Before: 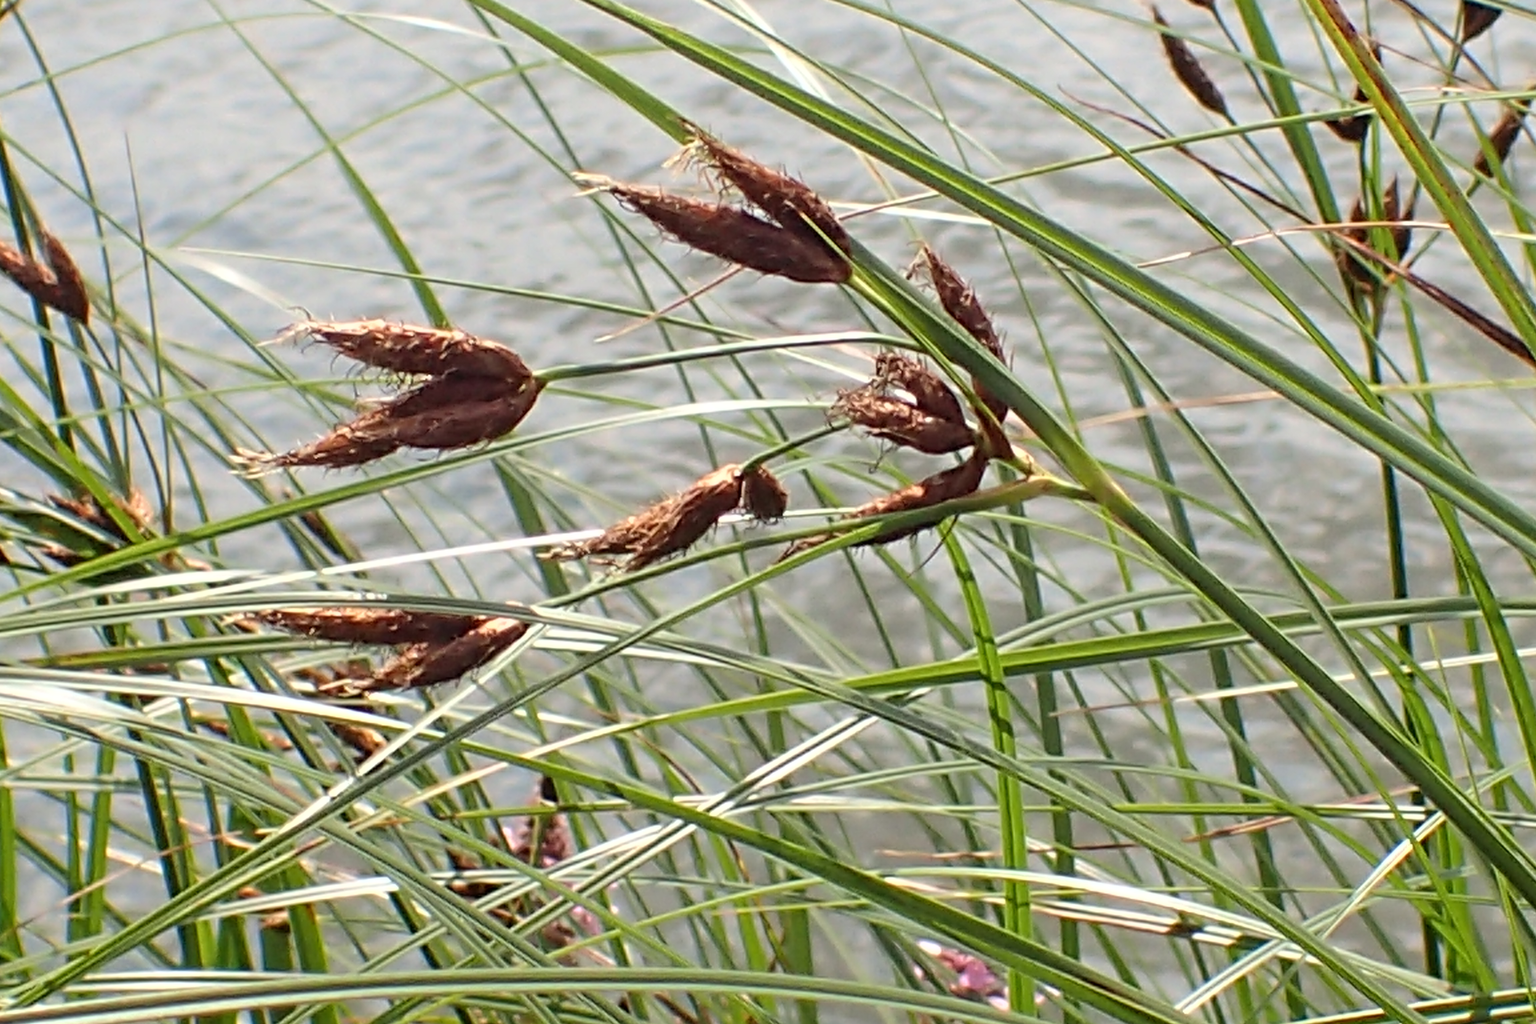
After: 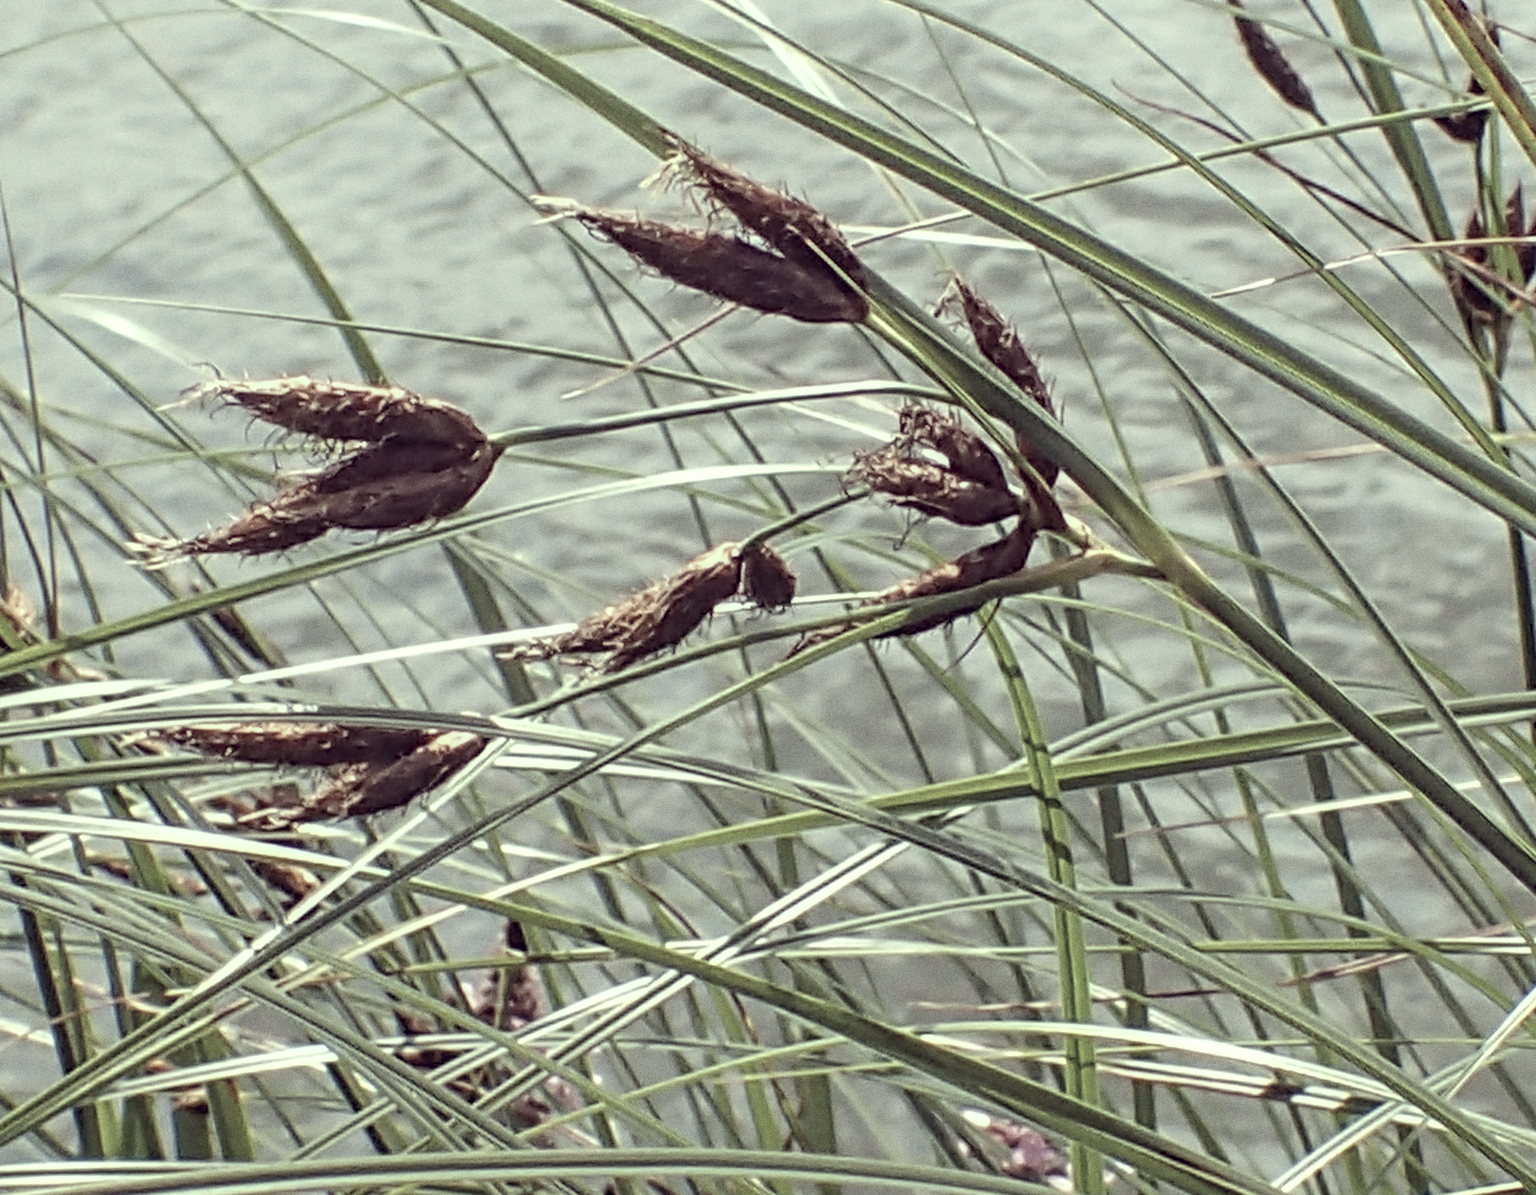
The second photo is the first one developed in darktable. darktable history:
grain: coarseness 0.09 ISO, strength 40%
color correction: highlights a* -20.17, highlights b* 20.27, shadows a* 20.03, shadows b* -20.46, saturation 0.43
rotate and perspective: rotation -1°, crop left 0.011, crop right 0.989, crop top 0.025, crop bottom 0.975
crop: left 7.598%, right 7.873%
local contrast: on, module defaults
